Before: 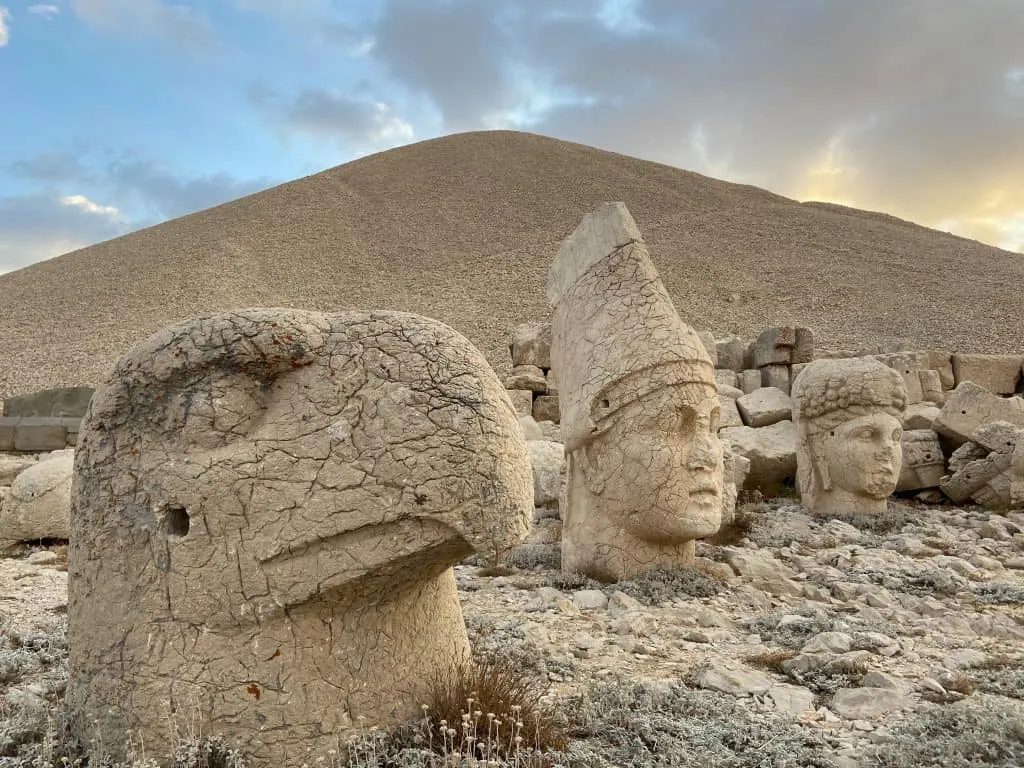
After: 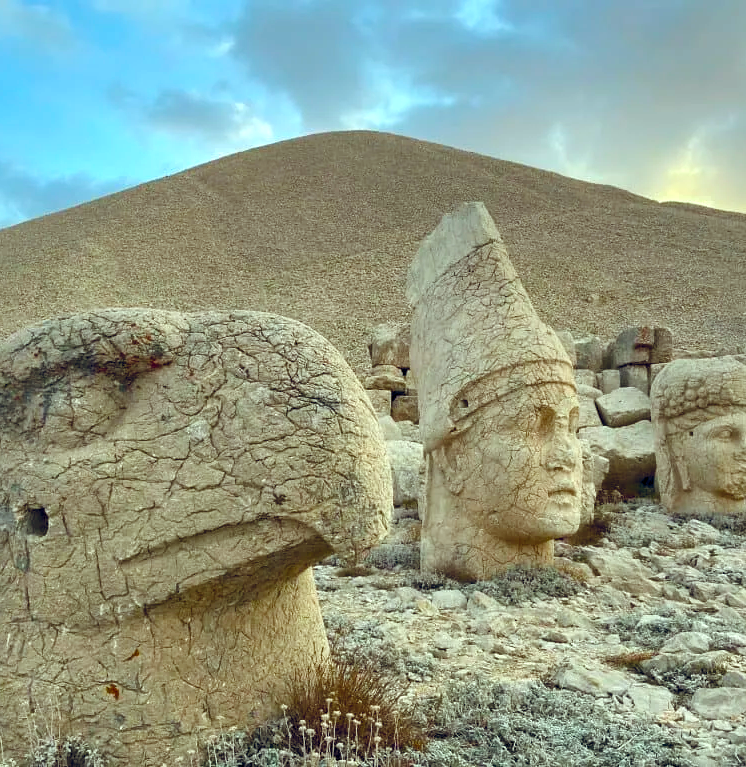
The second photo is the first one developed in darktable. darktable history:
color balance rgb: power › chroma 0.52%, power › hue 214.89°, highlights gain › luminance 20.103%, highlights gain › chroma 2.795%, highlights gain › hue 176.28°, global offset › chroma 0.126%, global offset › hue 253.37°, perceptual saturation grading › global saturation 34.573%, perceptual saturation grading › highlights -25.456%, perceptual saturation grading › shadows 50.077%, global vibrance 20%
crop: left 13.836%, top 0%, right 13.275%
